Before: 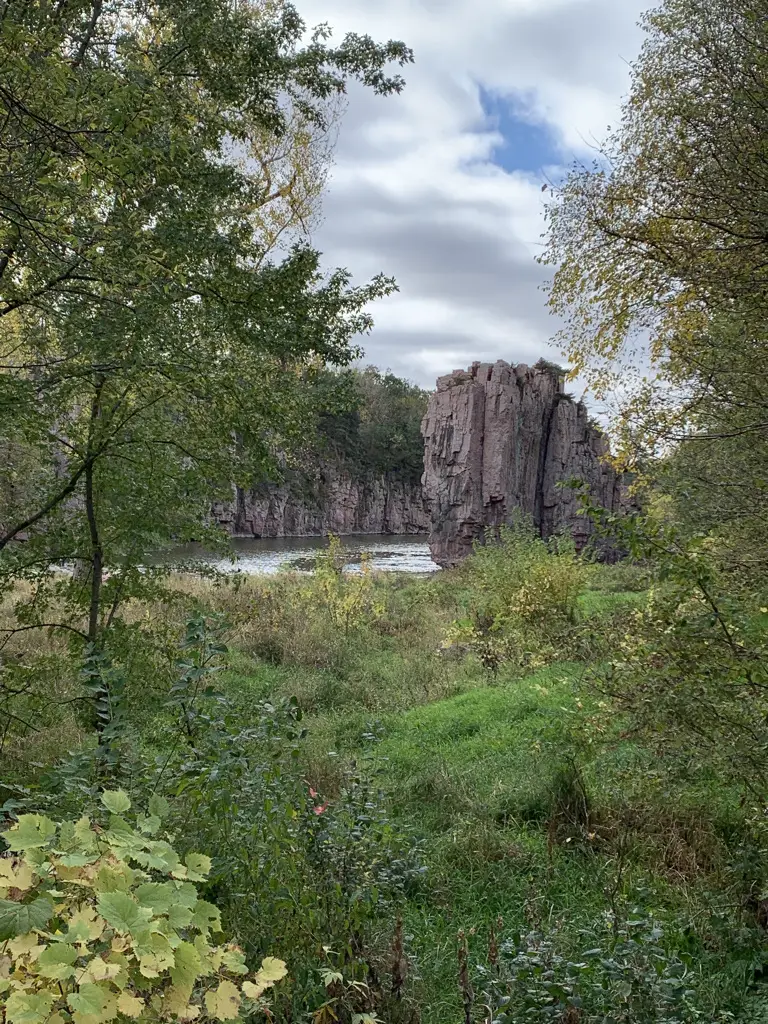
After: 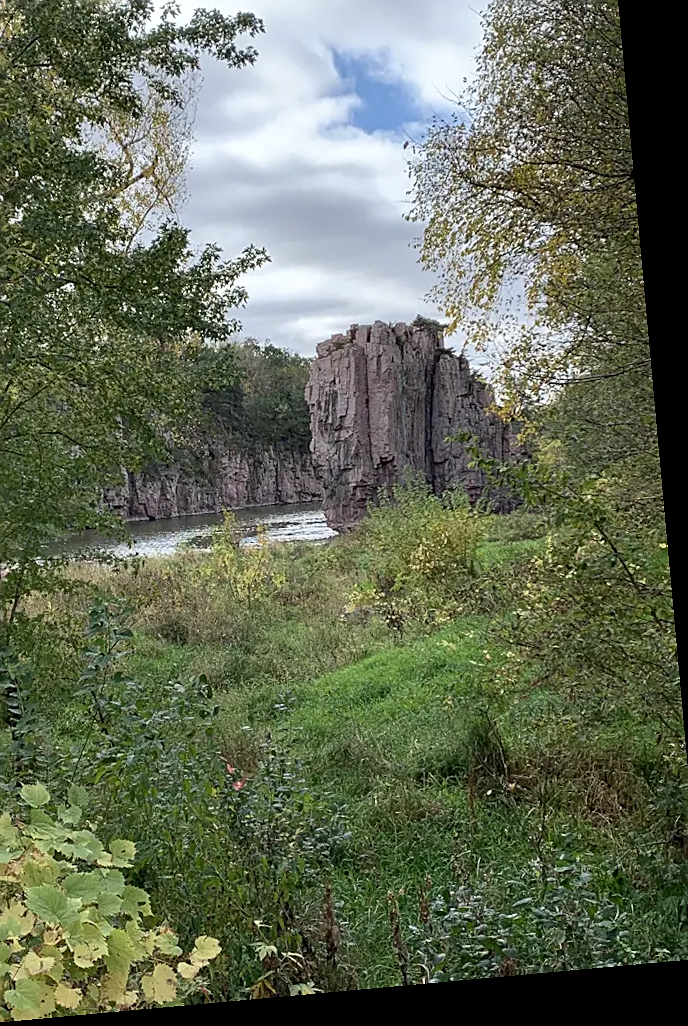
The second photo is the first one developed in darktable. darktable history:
crop and rotate: left 17.959%, top 5.771%, right 1.742%
exposure: exposure 0.081 EV, compensate highlight preservation false
sharpen: on, module defaults
tone equalizer: on, module defaults
rotate and perspective: rotation -5.2°, automatic cropping off
